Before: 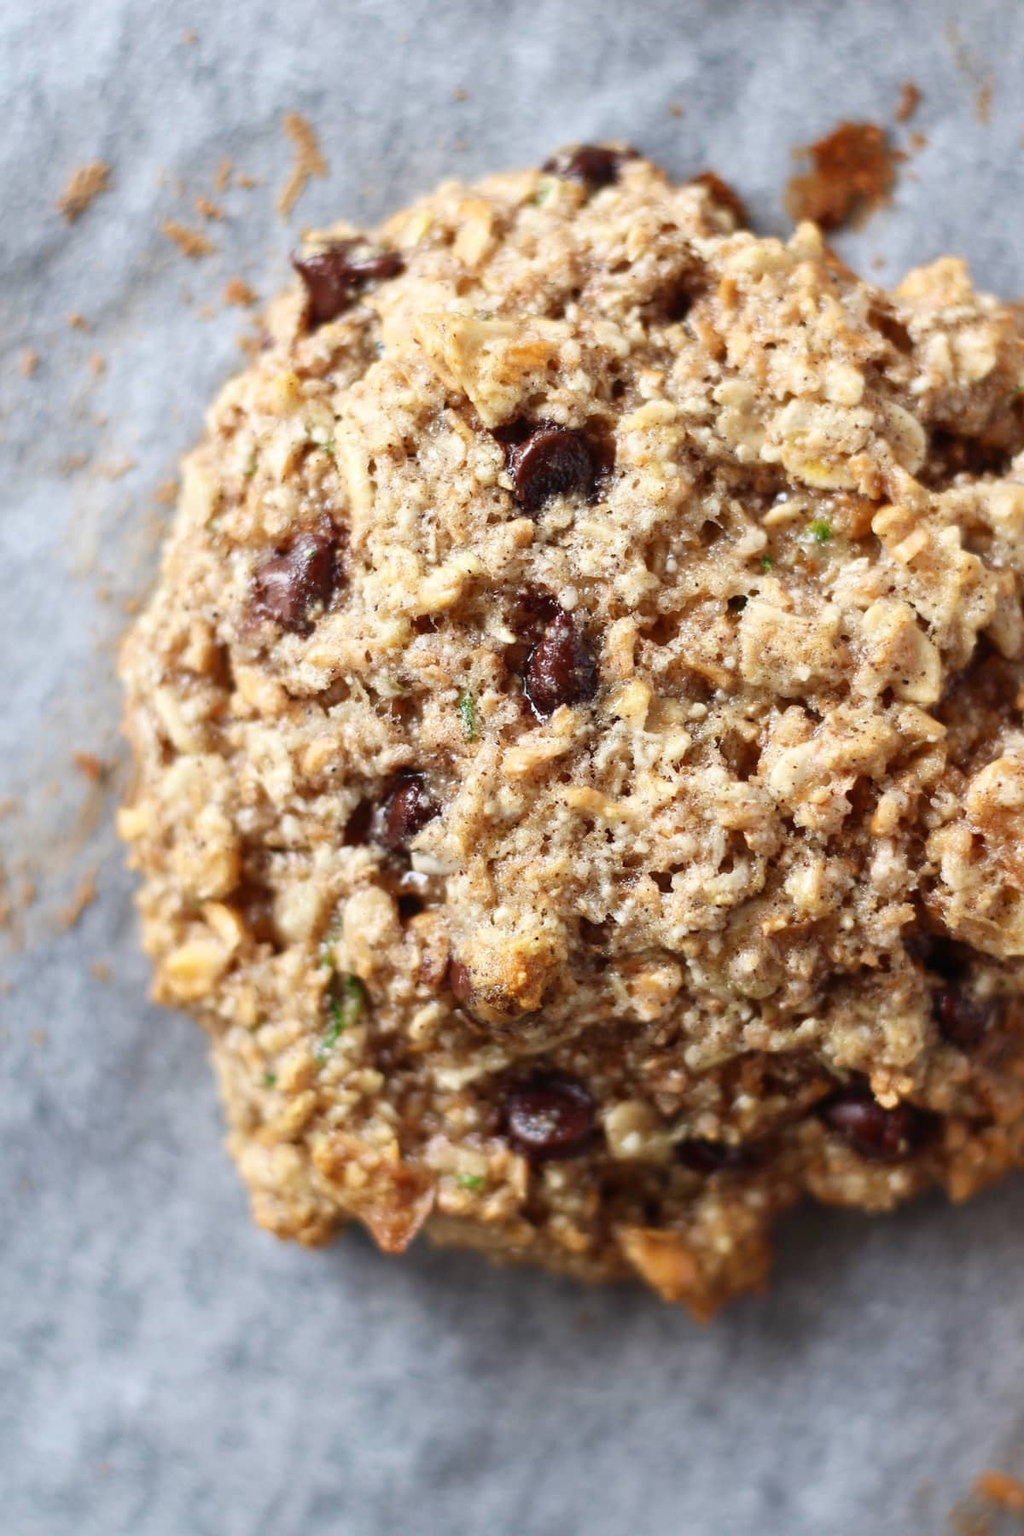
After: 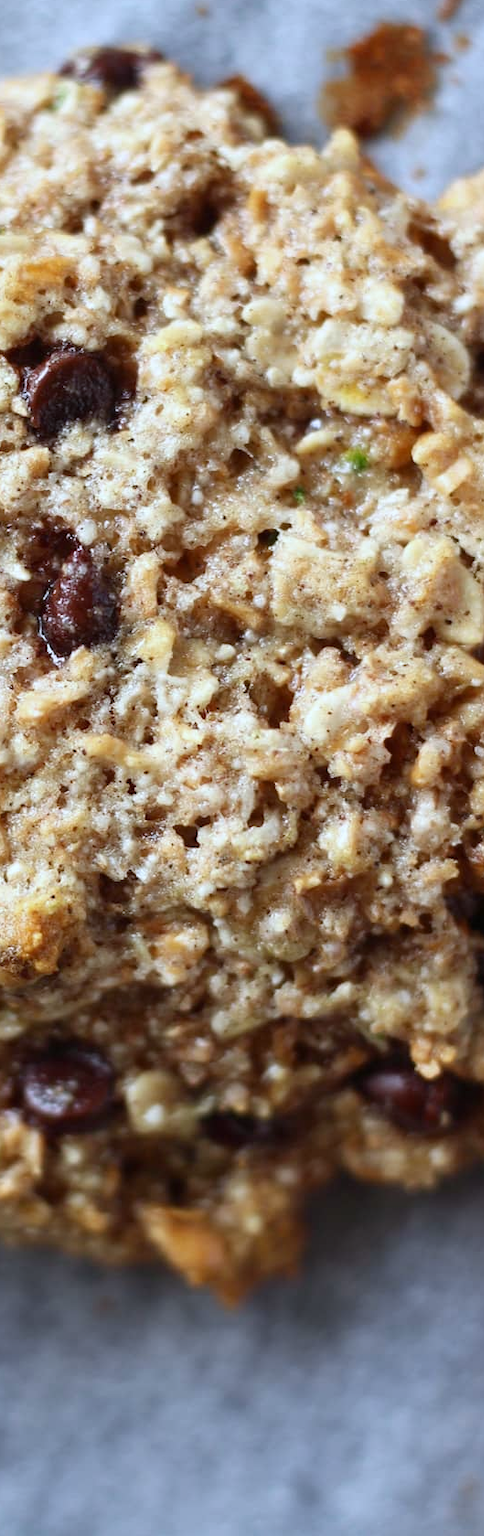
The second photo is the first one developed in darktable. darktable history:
crop: left 47.628%, top 6.643%, right 7.874%
white balance: red 0.924, blue 1.095
